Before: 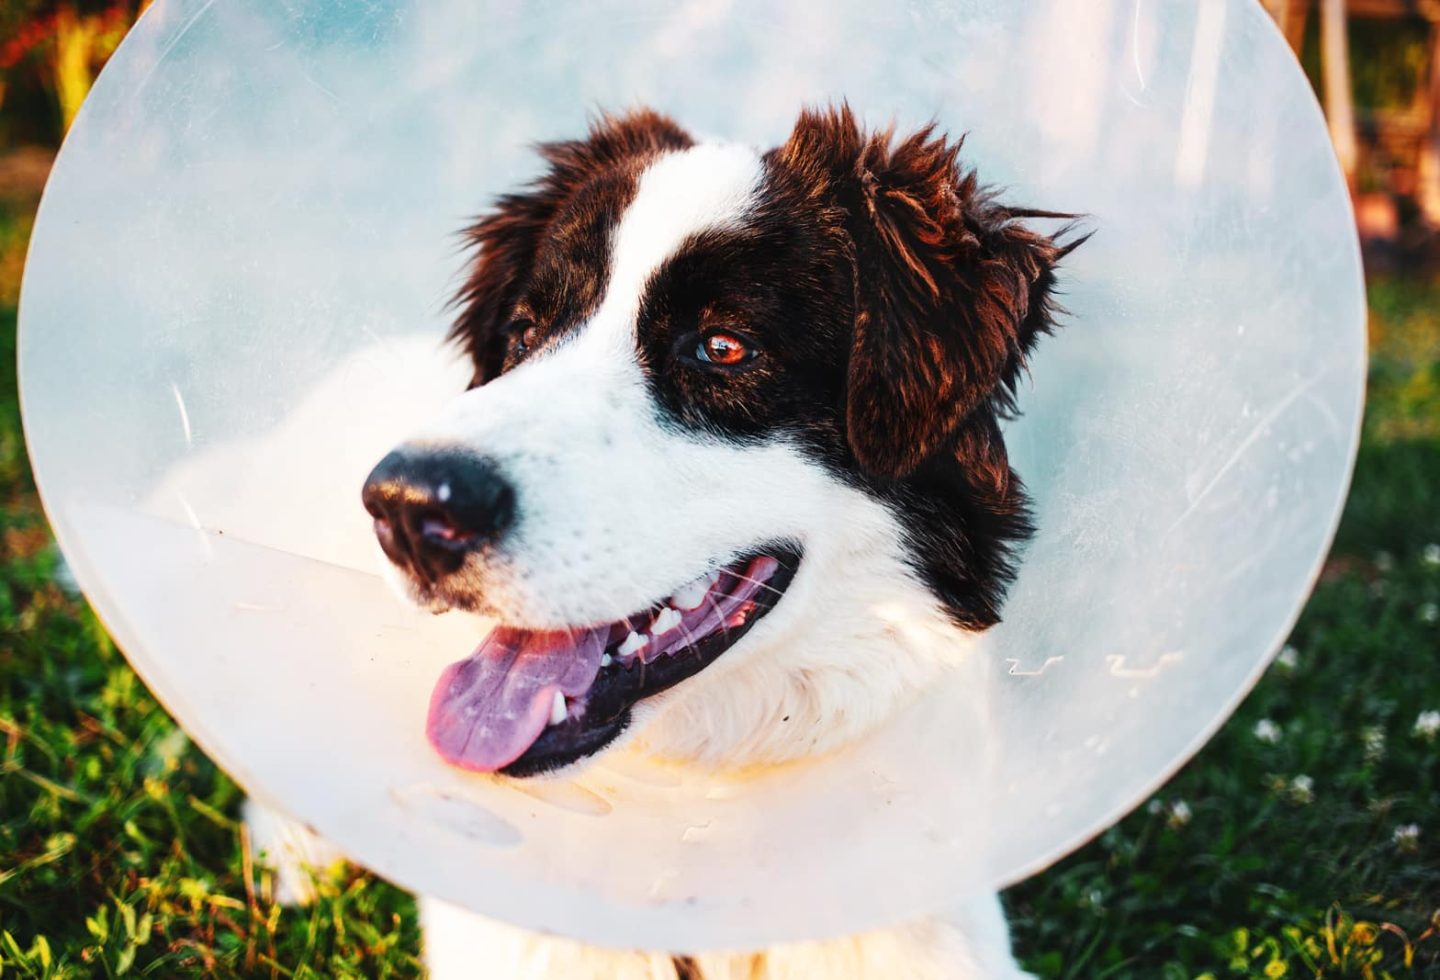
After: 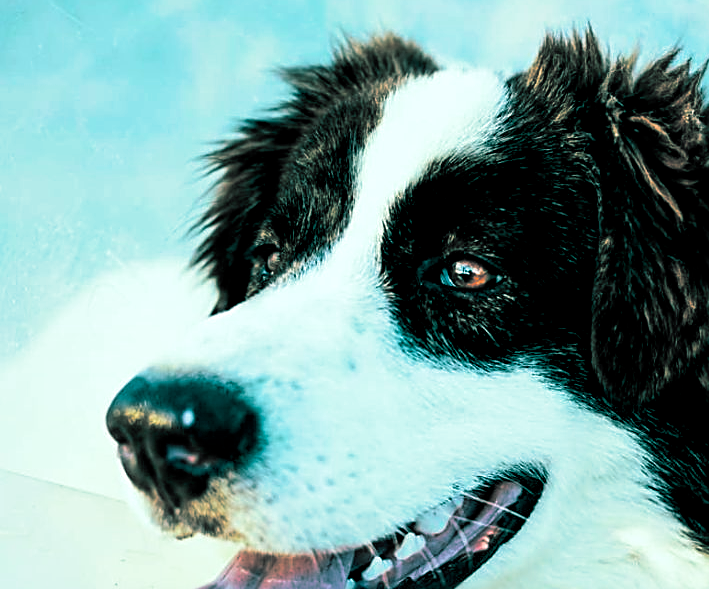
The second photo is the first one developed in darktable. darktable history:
sharpen: radius 2.531, amount 0.628
exposure: black level correction 0.01, exposure 0.011 EV, compensate highlight preservation false
color balance rgb: shadows lift › chroma 11.71%, shadows lift › hue 133.46°, power › chroma 2.15%, power › hue 166.83°, highlights gain › chroma 4%, highlights gain › hue 200.2°, perceptual saturation grading › global saturation 18.05%
crop: left 17.835%, top 7.675%, right 32.881%, bottom 32.213%
split-toning: shadows › hue 186.43°, highlights › hue 49.29°, compress 30.29%
